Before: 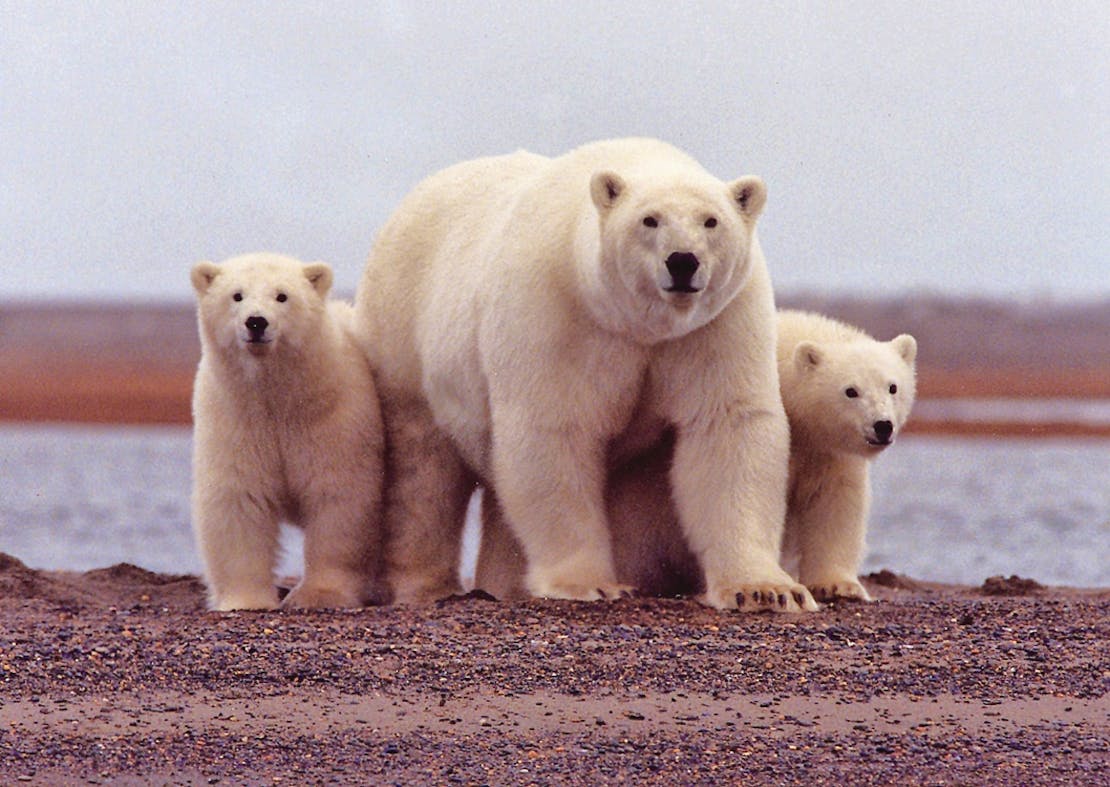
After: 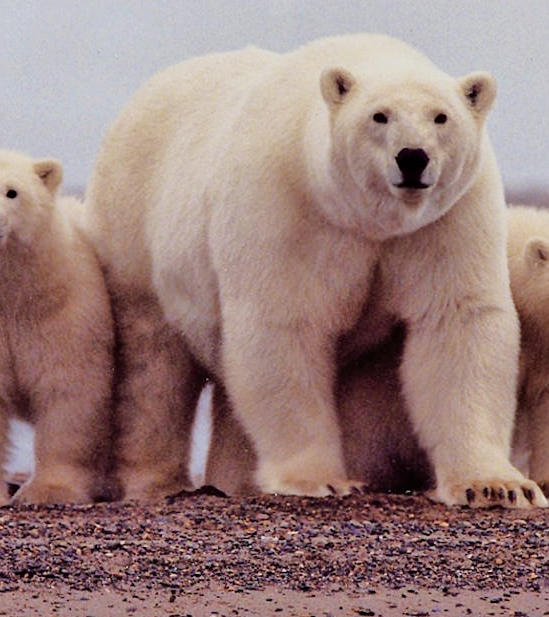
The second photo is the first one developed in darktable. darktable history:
crop and rotate: angle 0.02°, left 24.353%, top 13.219%, right 26.156%, bottom 8.224%
contrast equalizer: octaves 7, y [[0.6 ×6], [0.55 ×6], [0 ×6], [0 ×6], [0 ×6]], mix 0.3
filmic rgb: black relative exposure -8.15 EV, white relative exposure 3.76 EV, hardness 4.46
